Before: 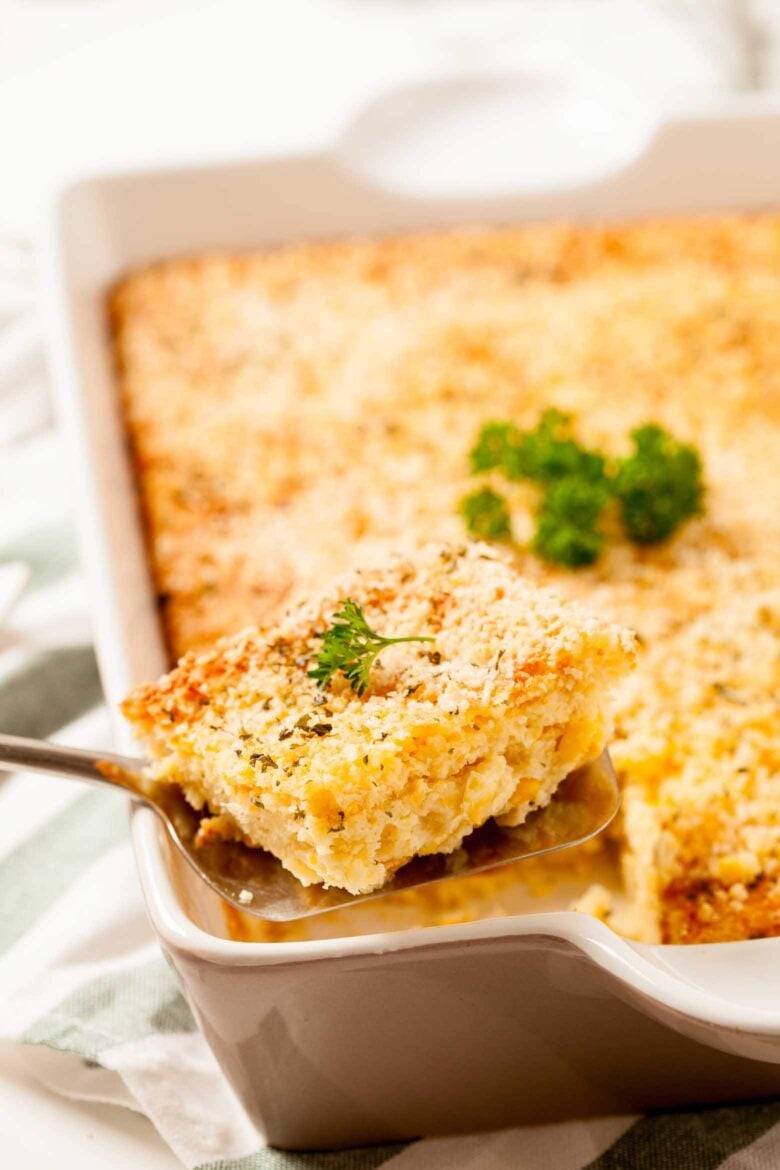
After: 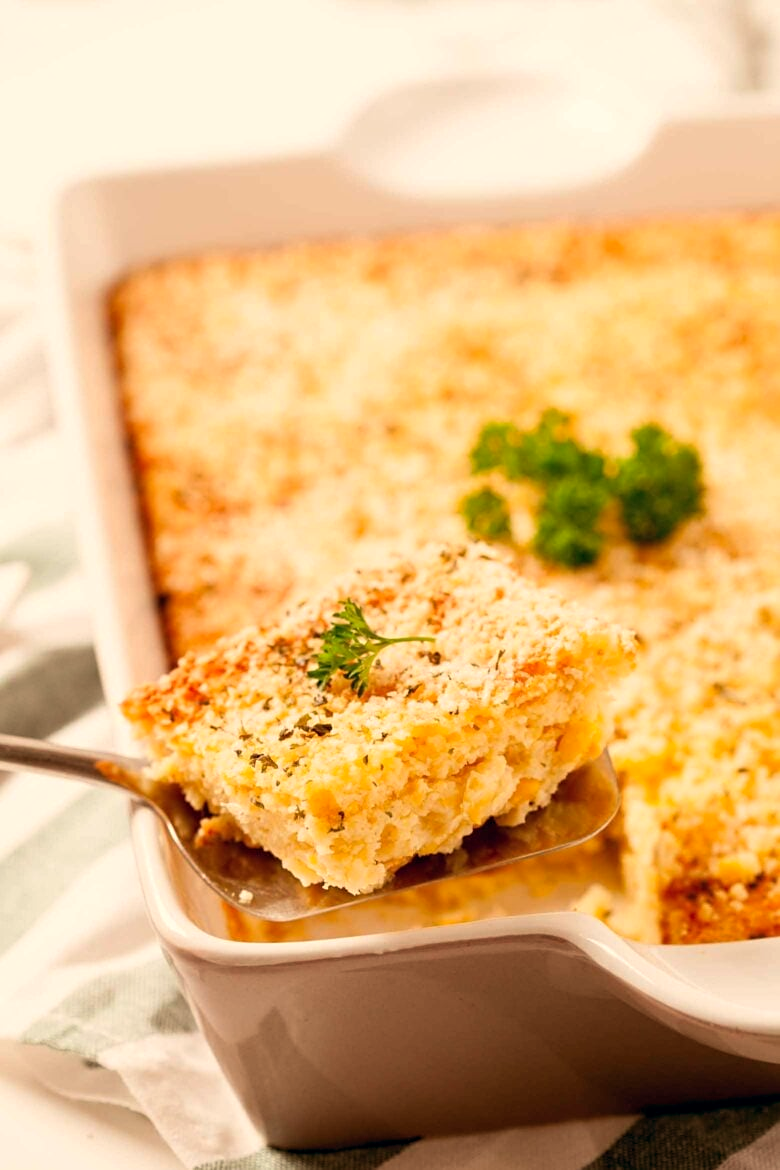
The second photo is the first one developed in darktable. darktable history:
sharpen: amount 0.2
color balance: lift [0.998, 0.998, 1.001, 1.002], gamma [0.995, 1.025, 0.992, 0.975], gain [0.995, 1.02, 0.997, 0.98]
white balance: red 1.045, blue 0.932
